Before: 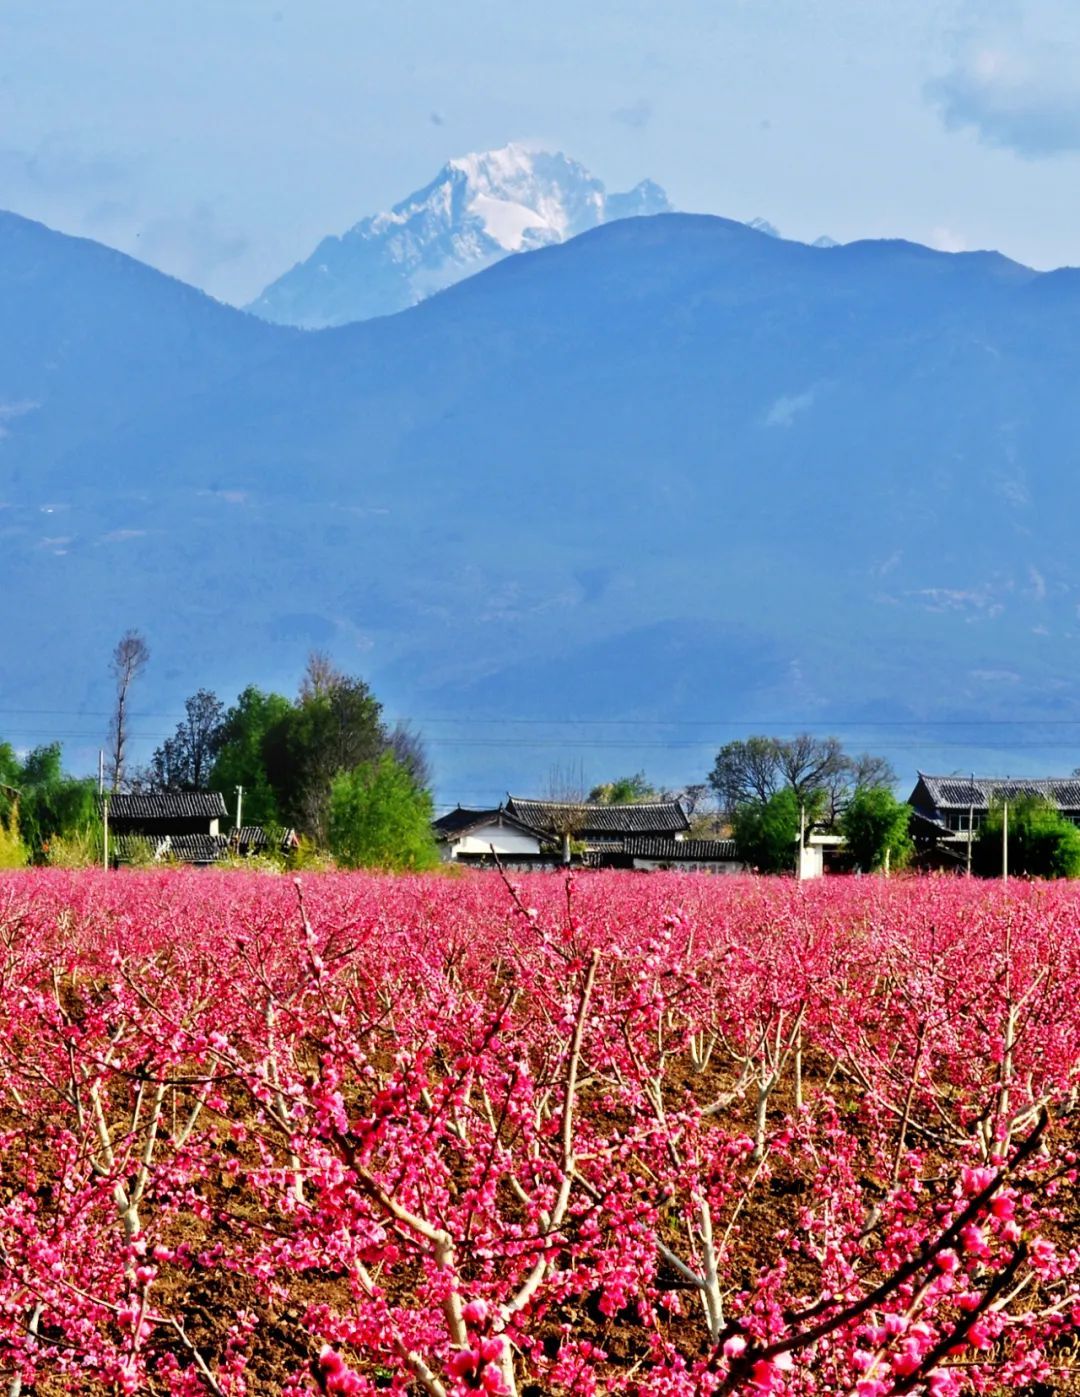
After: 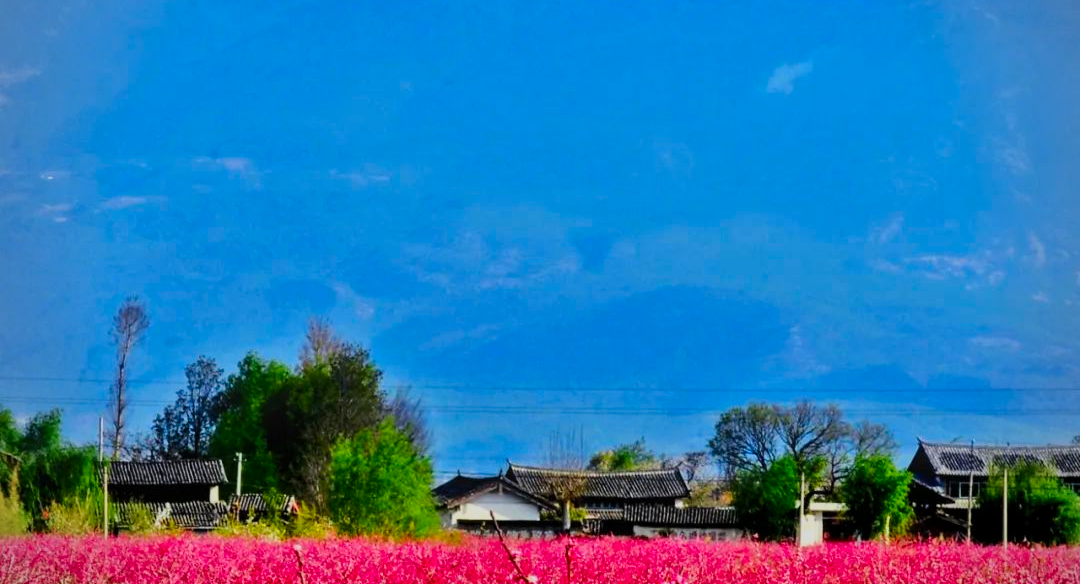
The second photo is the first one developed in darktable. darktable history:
local contrast: highlights 100%, shadows 100%, detail 120%, midtone range 0.2
tone equalizer: -8 EV -2 EV, -7 EV -2 EV, -6 EV -2 EV, -5 EV -2 EV, -4 EV -2 EV, -3 EV -2 EV, -2 EV -2 EV, -1 EV -1.63 EV, +0 EV -2 EV
crop and rotate: top 23.84%, bottom 34.294%
exposure: black level correction 0, exposure 1 EV, compensate exposure bias true, compensate highlight preservation false
vignetting: fall-off radius 60.92%
contrast brightness saturation: contrast 0.2, brightness 0.2, saturation 0.8
